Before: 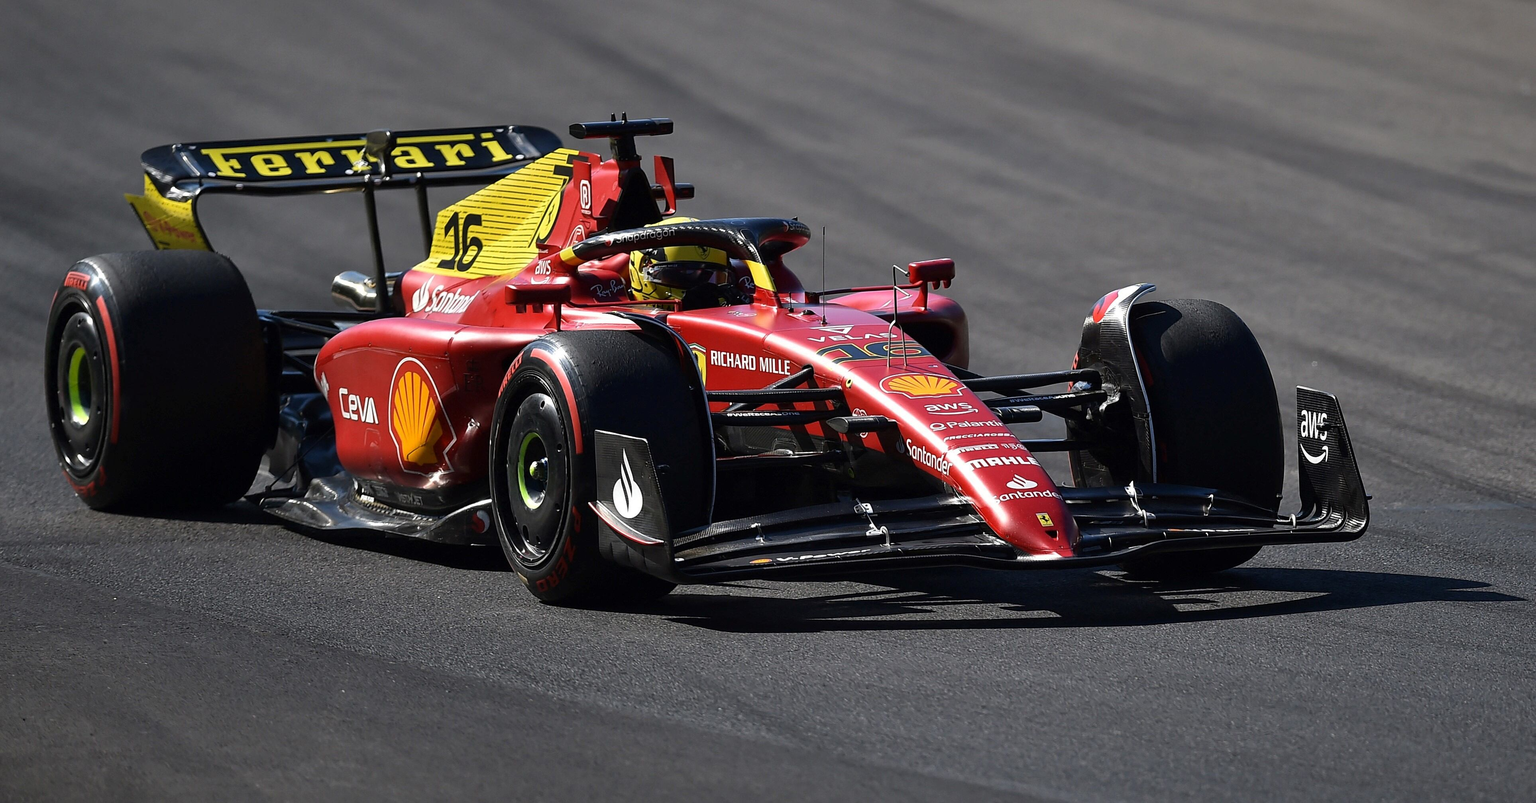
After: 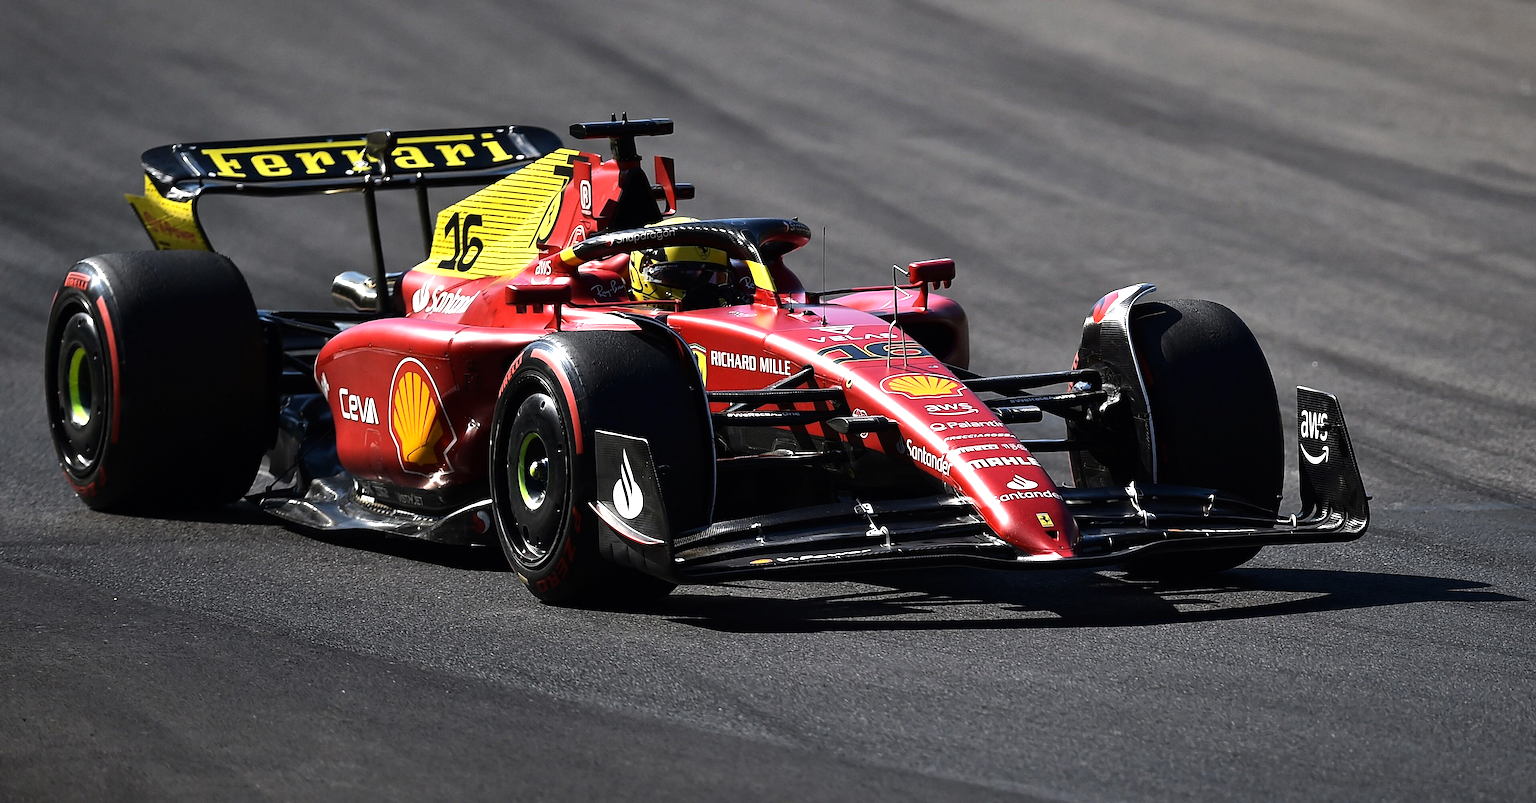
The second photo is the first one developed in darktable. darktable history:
tone equalizer: -8 EV -0.741 EV, -7 EV -0.693 EV, -6 EV -0.616 EV, -5 EV -0.362 EV, -3 EV 0.379 EV, -2 EV 0.6 EV, -1 EV 0.697 EV, +0 EV 0.76 EV, edges refinement/feathering 500, mask exposure compensation -1.57 EV, preserve details no
